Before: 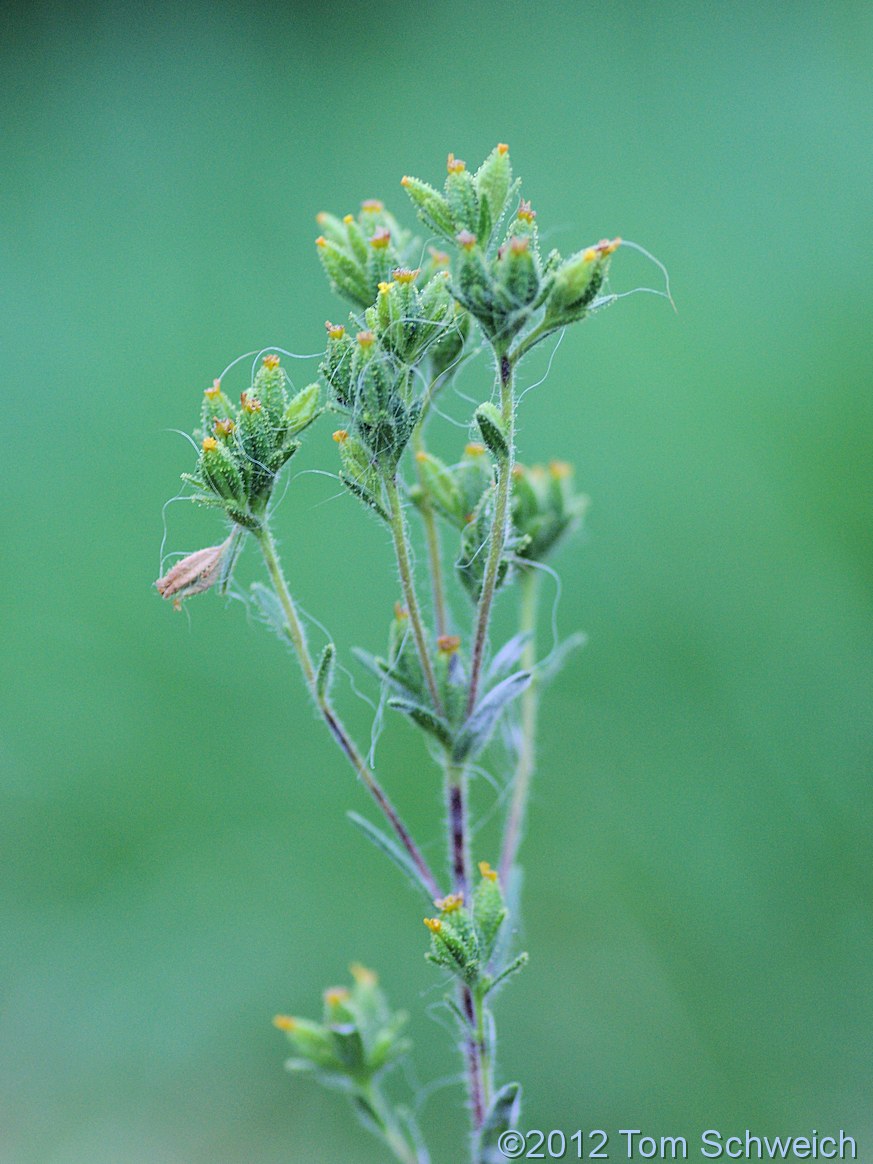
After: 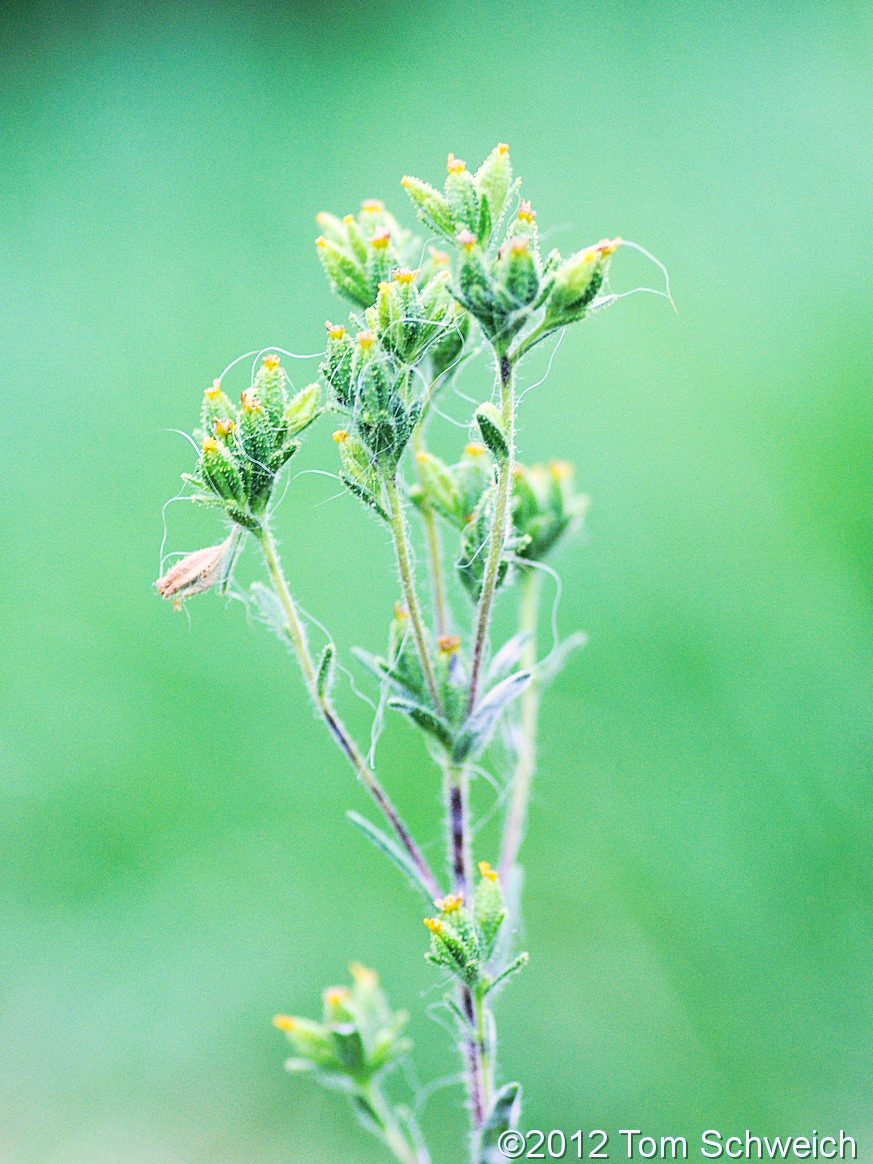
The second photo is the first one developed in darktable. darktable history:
color correction: highlights a* 4.02, highlights b* 4.98, shadows a* -7.55, shadows b* 4.98
tone curve: curves: ch0 [(0, 0) (0.003, 0.01) (0.011, 0.017) (0.025, 0.035) (0.044, 0.068) (0.069, 0.109) (0.1, 0.144) (0.136, 0.185) (0.177, 0.231) (0.224, 0.279) (0.277, 0.346) (0.335, 0.42) (0.399, 0.5) (0.468, 0.603) (0.543, 0.712) (0.623, 0.808) (0.709, 0.883) (0.801, 0.957) (0.898, 0.993) (1, 1)], preserve colors none
